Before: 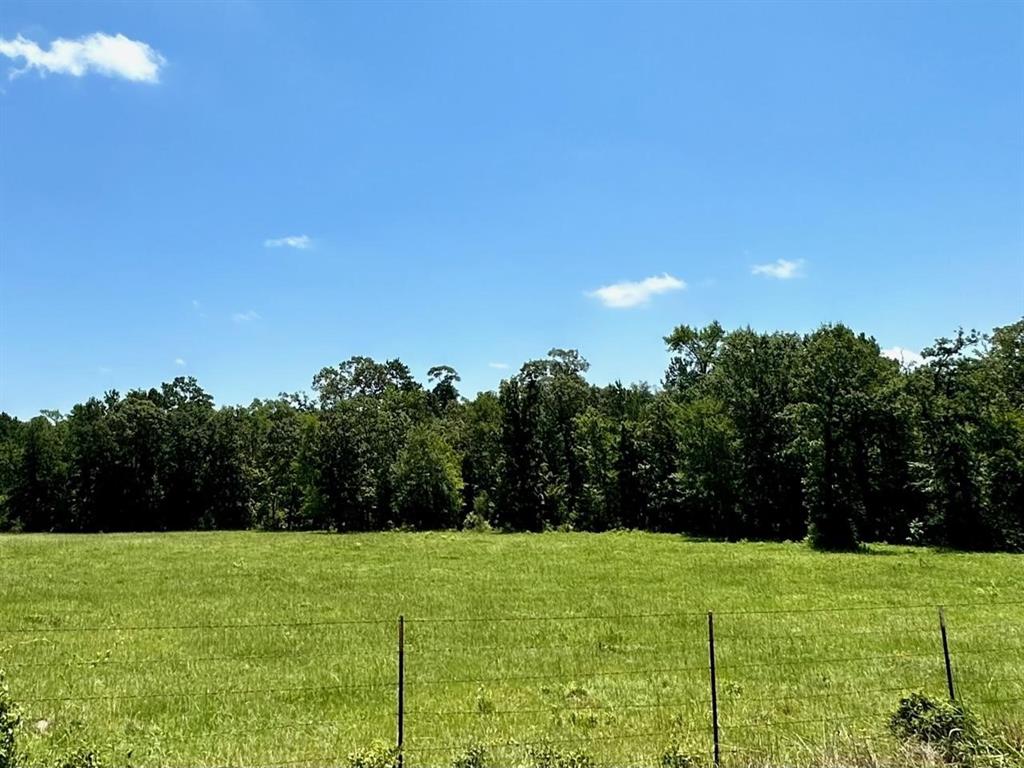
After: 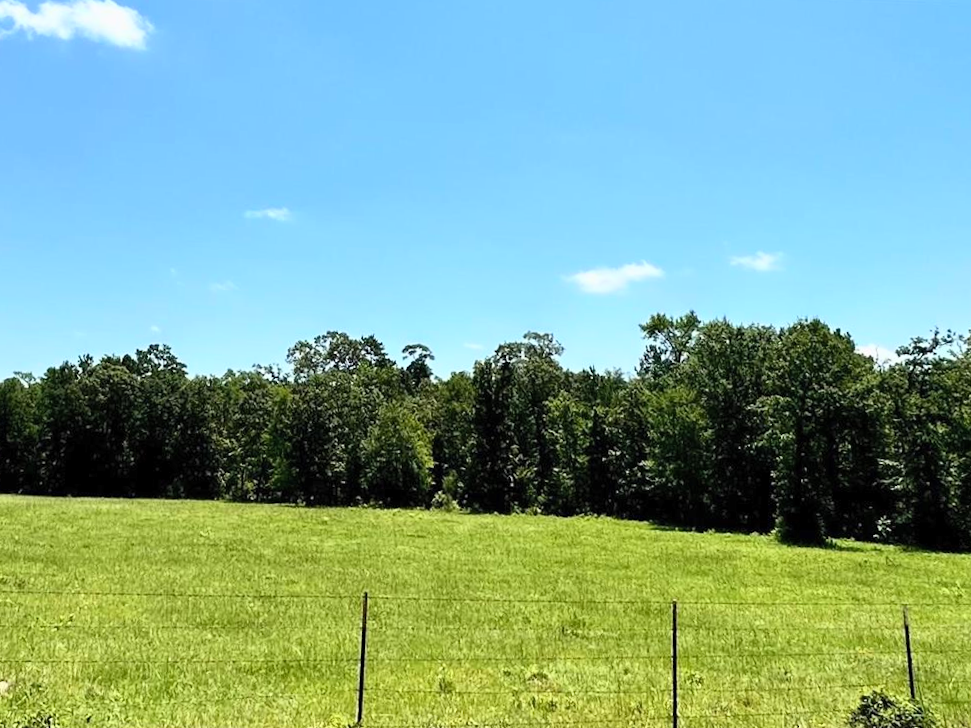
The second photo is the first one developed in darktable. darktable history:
crop and rotate: angle -2.38°
contrast brightness saturation: contrast 0.2, brightness 0.15, saturation 0.14
